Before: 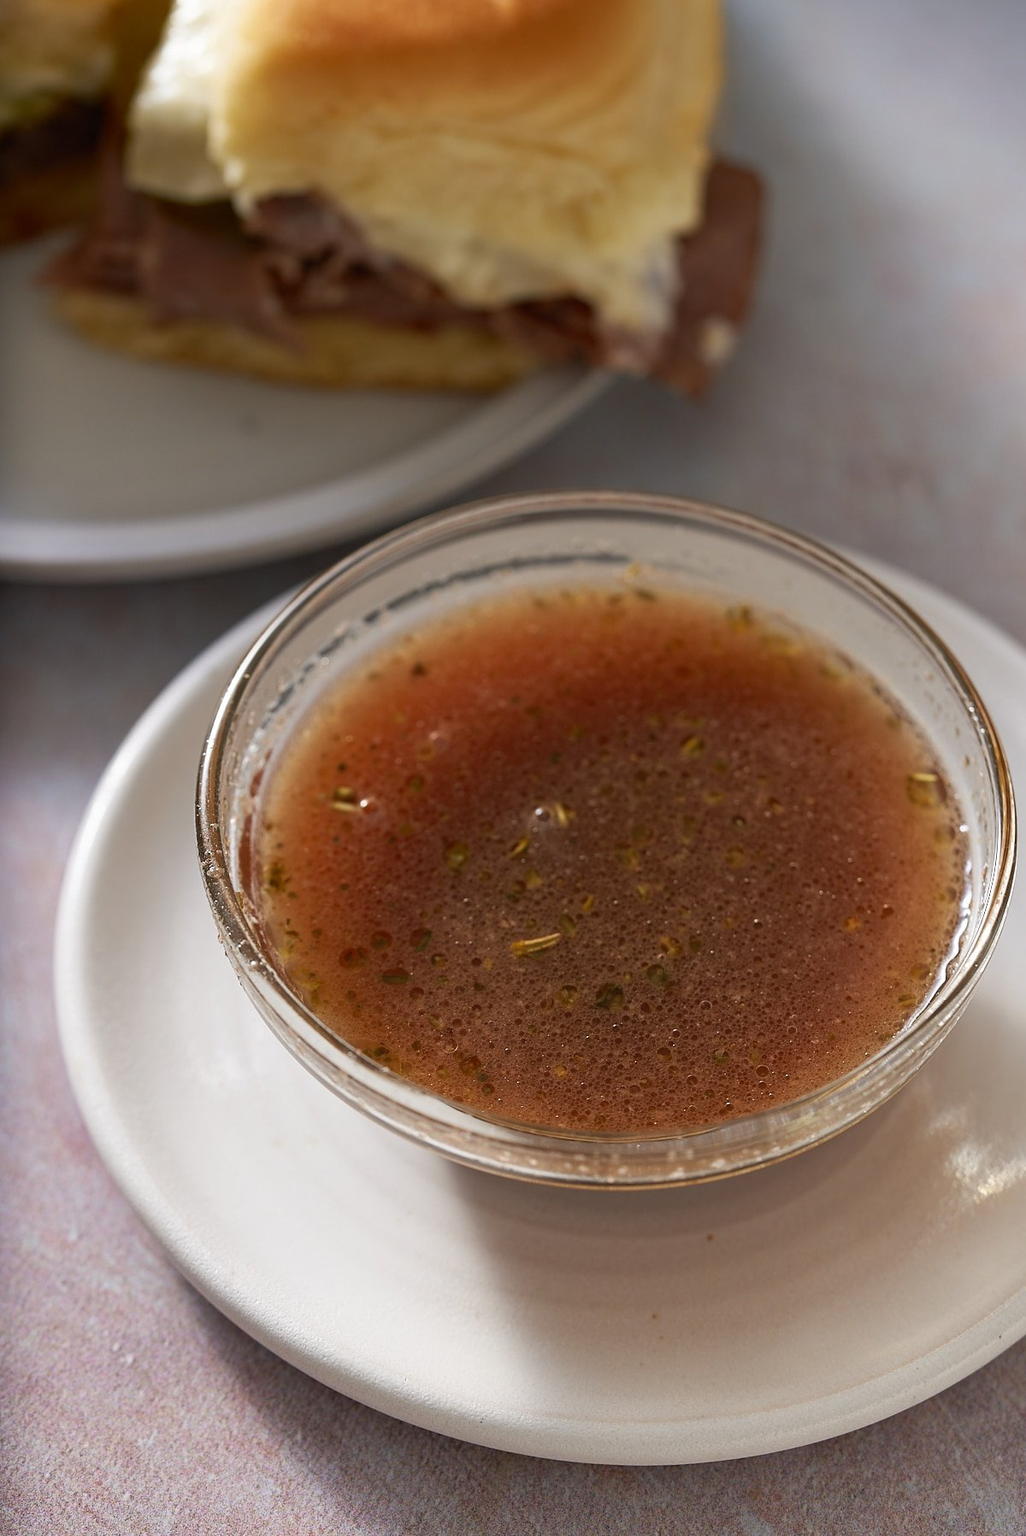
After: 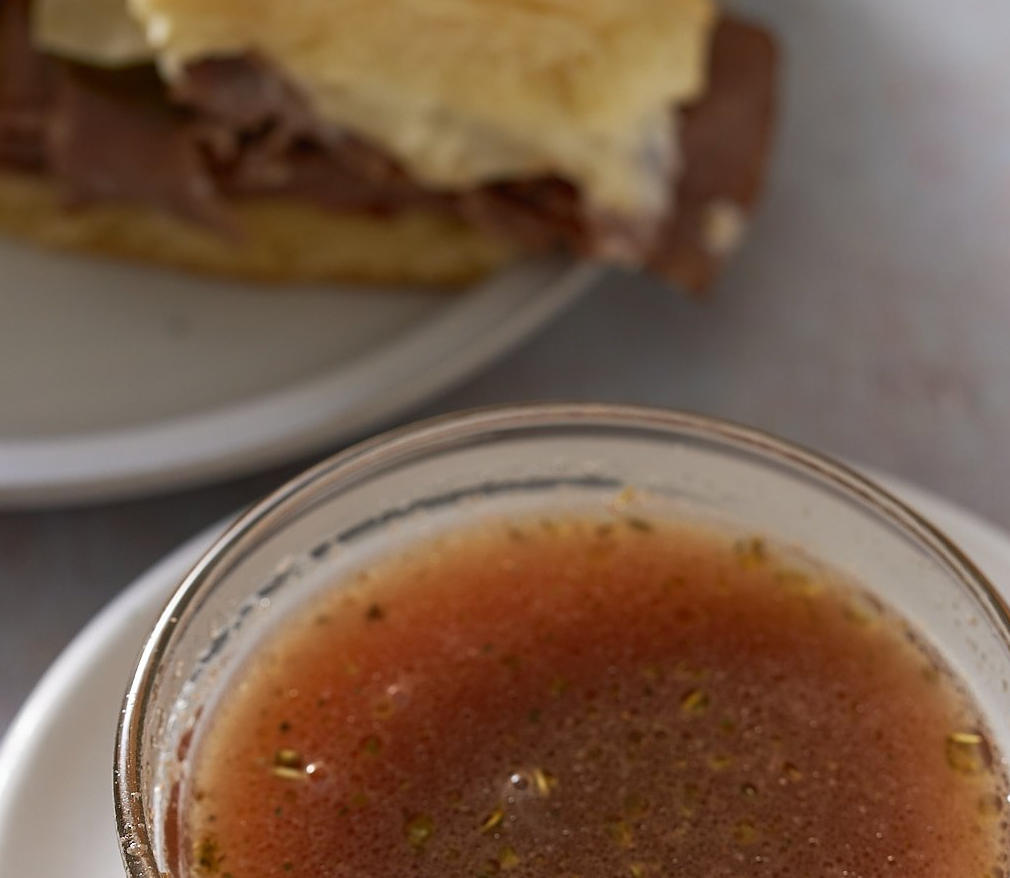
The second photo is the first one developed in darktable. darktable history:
crop and rotate: left 9.656%, top 9.542%, right 6.095%, bottom 41.551%
